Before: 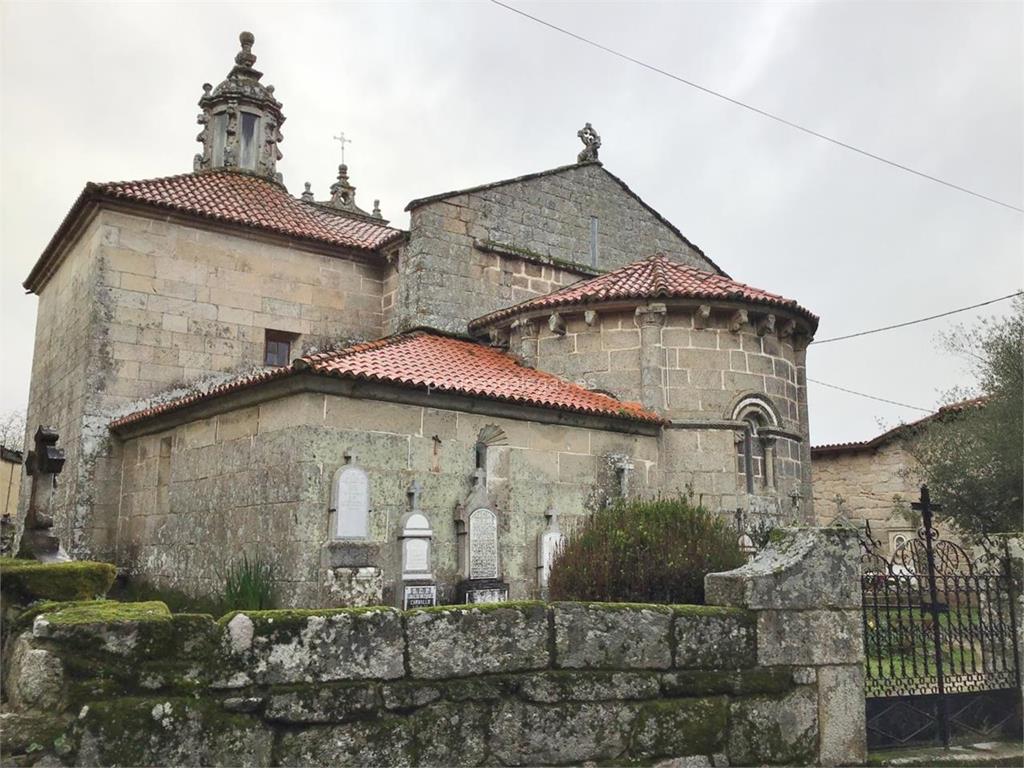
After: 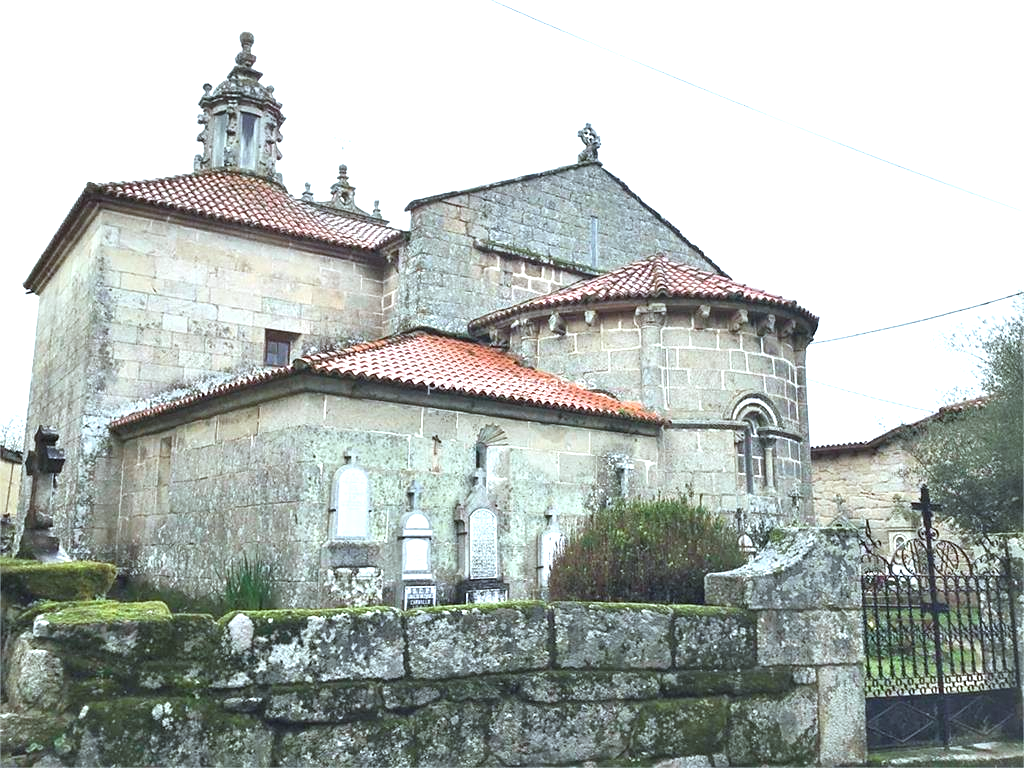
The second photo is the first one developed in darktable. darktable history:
exposure: black level correction 0, exposure 1 EV, compensate highlight preservation false
sharpen: amount 0.2
color calibration: illuminant F (fluorescent), F source F9 (Cool White Deluxe 4150 K) – high CRI, x 0.374, y 0.373, temperature 4158.34 K
